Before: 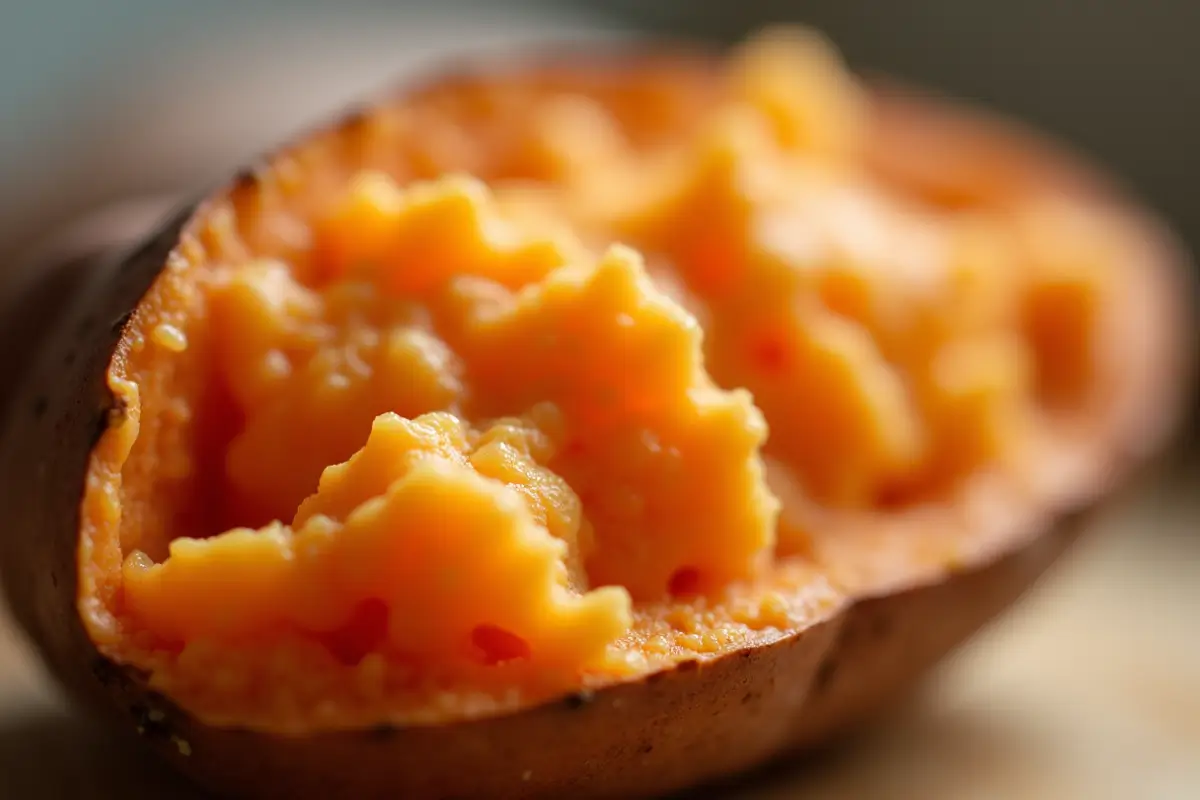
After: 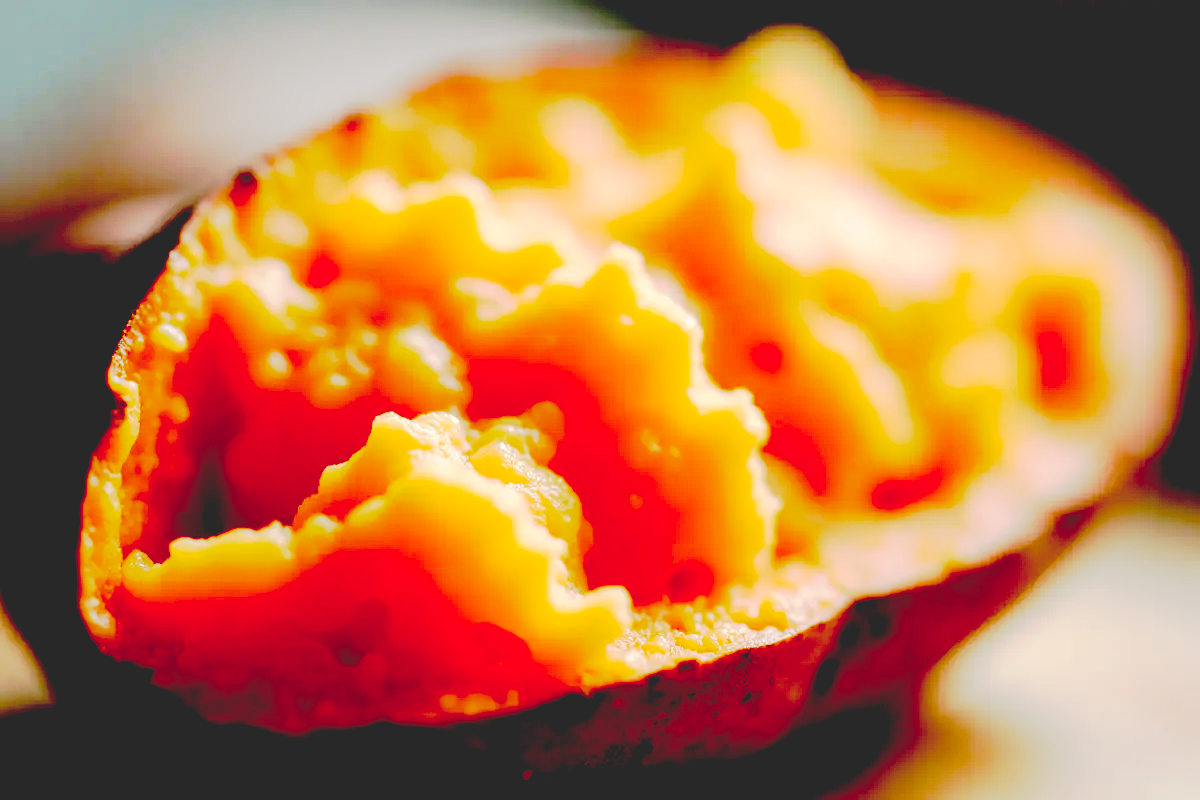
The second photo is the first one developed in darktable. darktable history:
tone equalizer: mask exposure compensation -0.509 EV
base curve: curves: ch0 [(0.065, 0.026) (0.236, 0.358) (0.53, 0.546) (0.777, 0.841) (0.924, 0.992)], preserve colors none
tone curve: curves: ch0 [(0, 0) (0.003, 0.012) (0.011, 0.015) (0.025, 0.023) (0.044, 0.036) (0.069, 0.047) (0.1, 0.062) (0.136, 0.1) (0.177, 0.15) (0.224, 0.219) (0.277, 0.3) (0.335, 0.401) (0.399, 0.49) (0.468, 0.569) (0.543, 0.641) (0.623, 0.73) (0.709, 0.806) (0.801, 0.88) (0.898, 0.939) (1, 1)], preserve colors none
